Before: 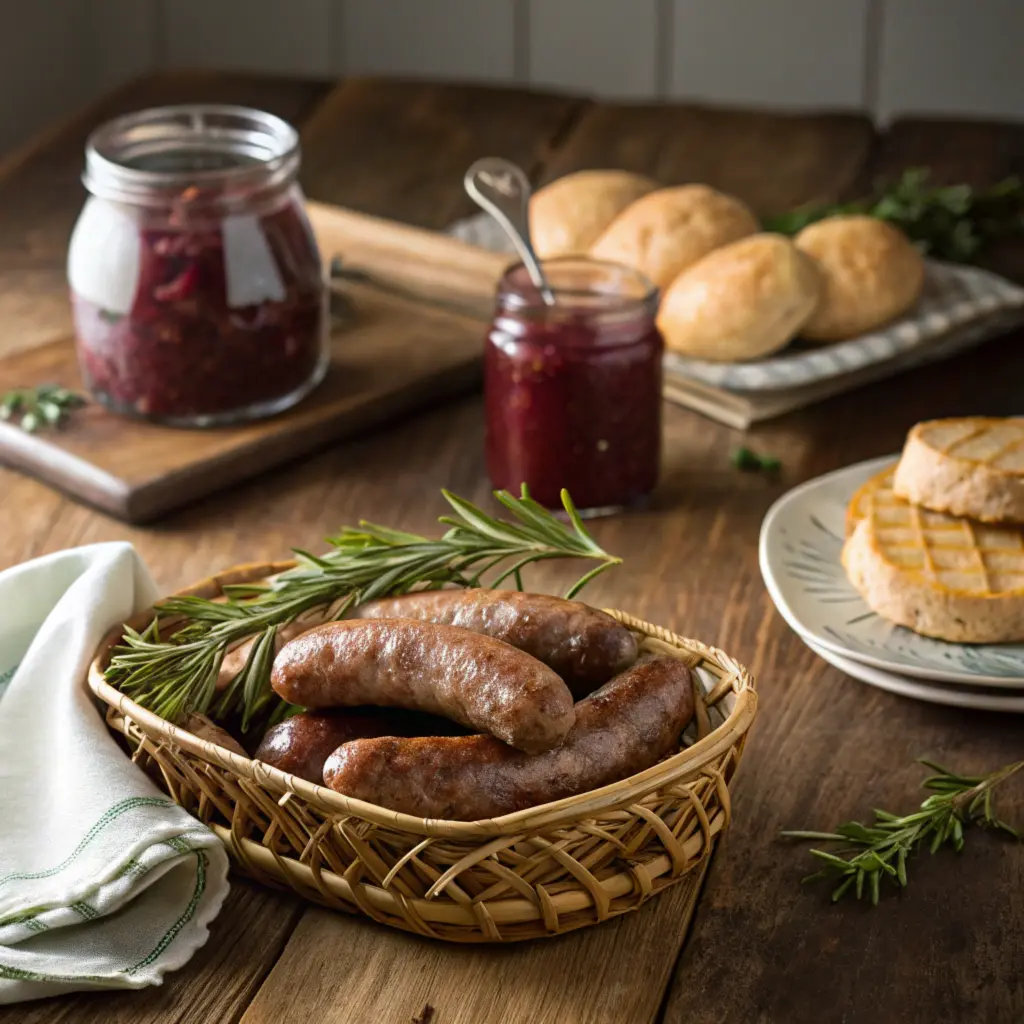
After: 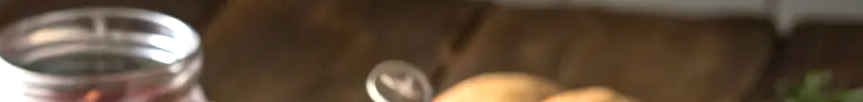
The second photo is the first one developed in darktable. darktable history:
exposure: exposure 0.6 EV, compensate highlight preservation false
crop and rotate: left 9.644%, top 9.491%, right 6.021%, bottom 80.509%
